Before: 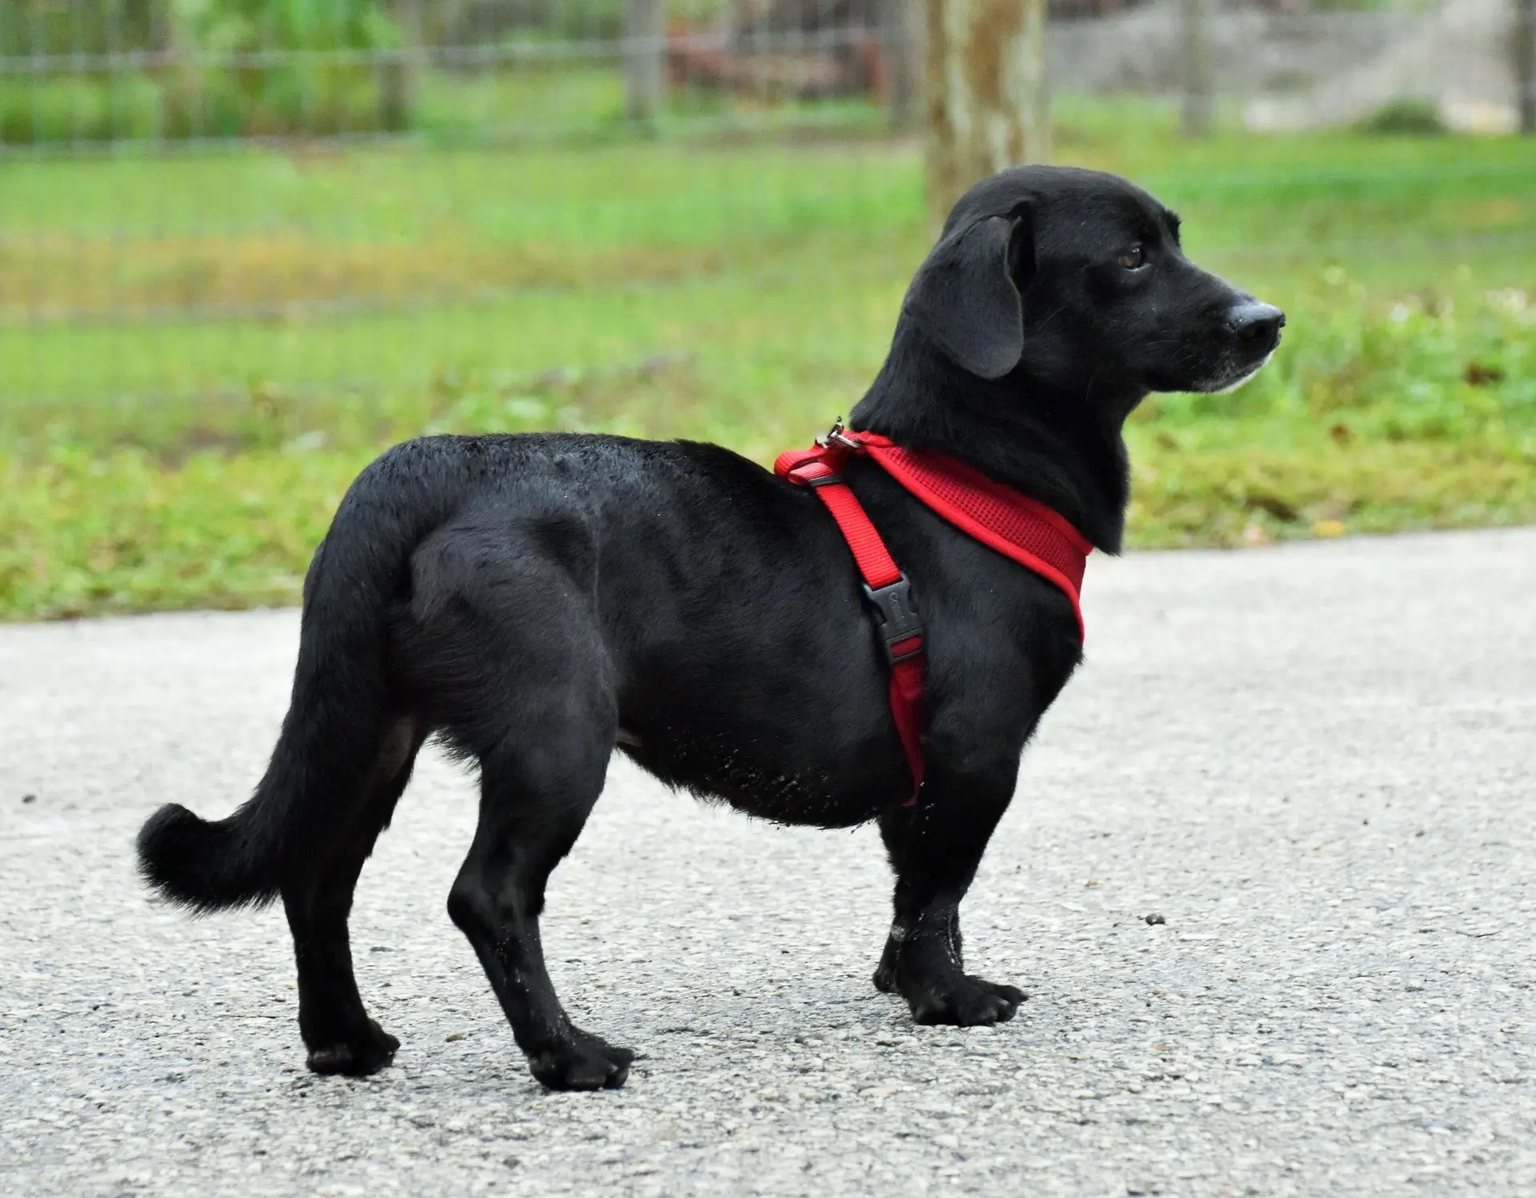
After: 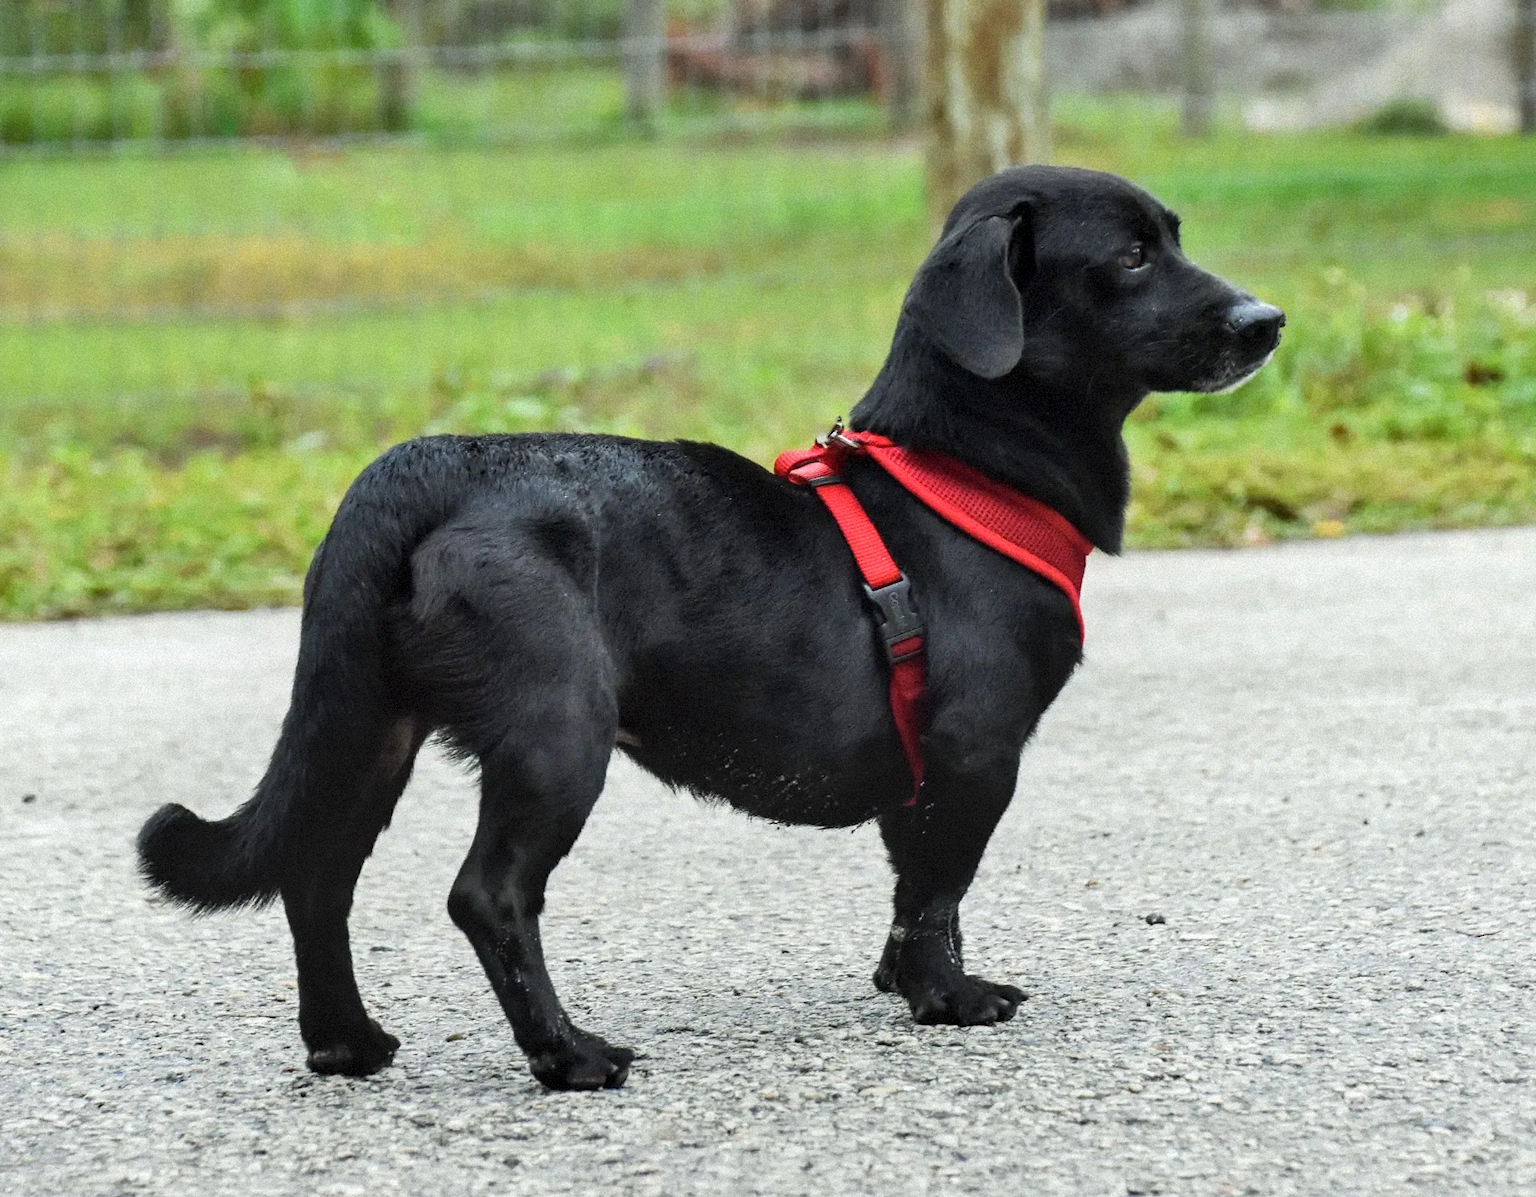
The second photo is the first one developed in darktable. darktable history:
grain: mid-tones bias 0%
local contrast: on, module defaults
